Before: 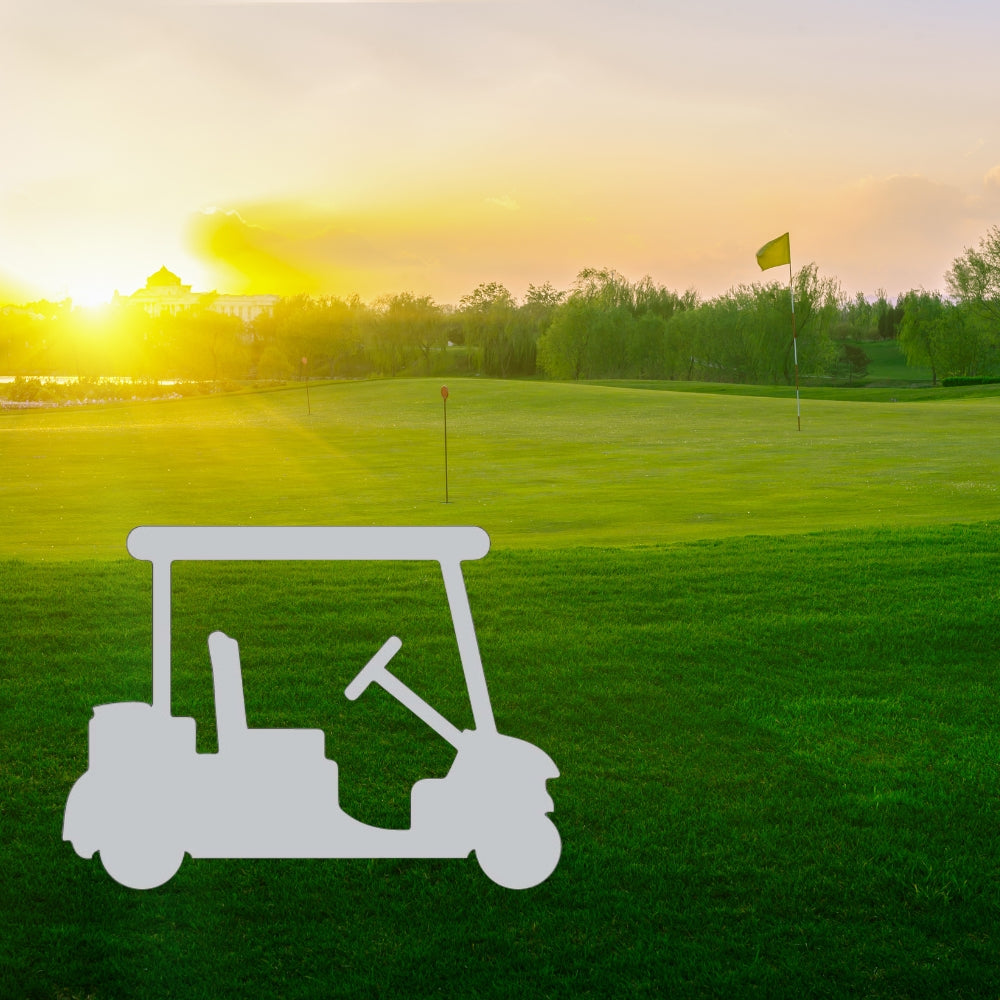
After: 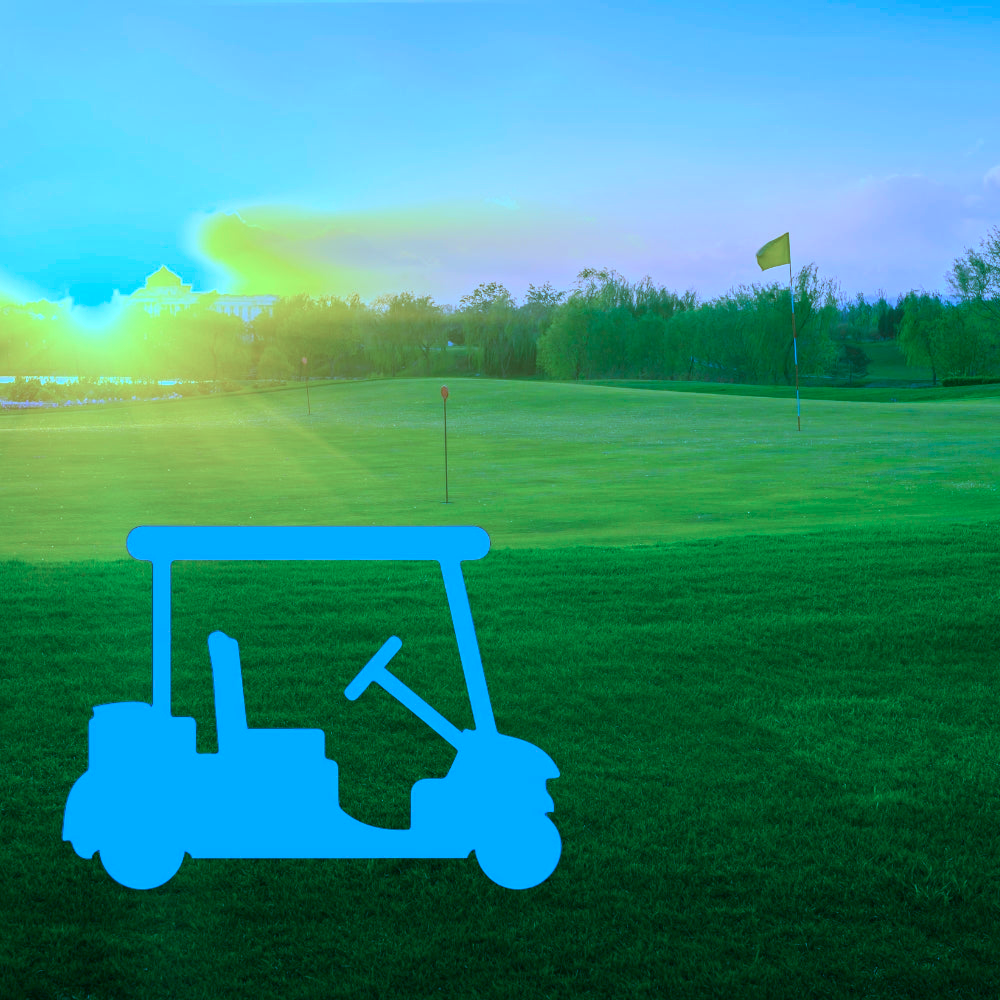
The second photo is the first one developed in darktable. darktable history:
color calibration: output R [0.994, 0.059, -0.119, 0], output G [-0.036, 1.09, -0.119, 0], output B [0.078, -0.108, 0.961, 0], illuminant custom, x 0.458, y 0.43, temperature 2618.56 K
color balance rgb: perceptual saturation grading › global saturation 9.797%, global vibrance 20%
